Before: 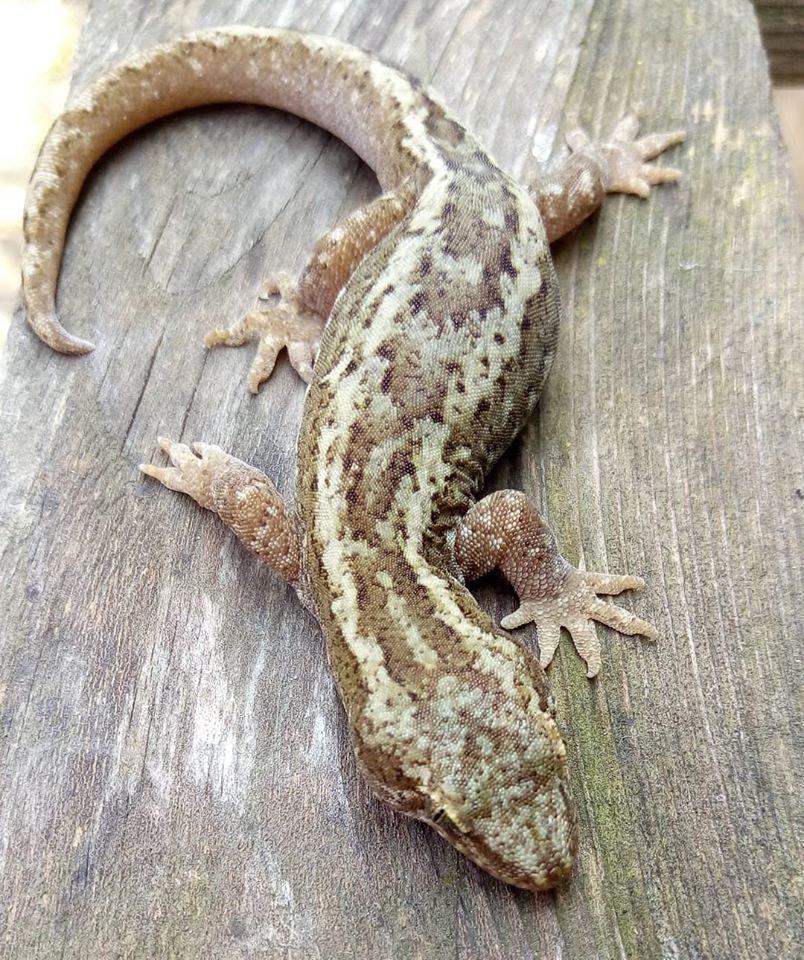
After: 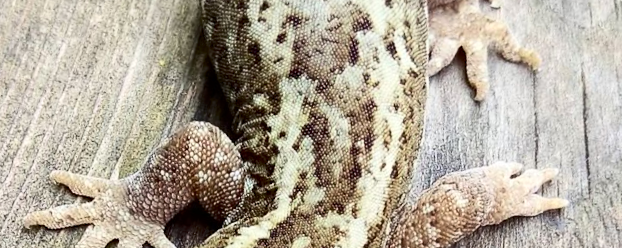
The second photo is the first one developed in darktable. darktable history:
contrast brightness saturation: contrast 0.28
crop and rotate: angle 16.12°, top 30.835%, bottom 35.653%
